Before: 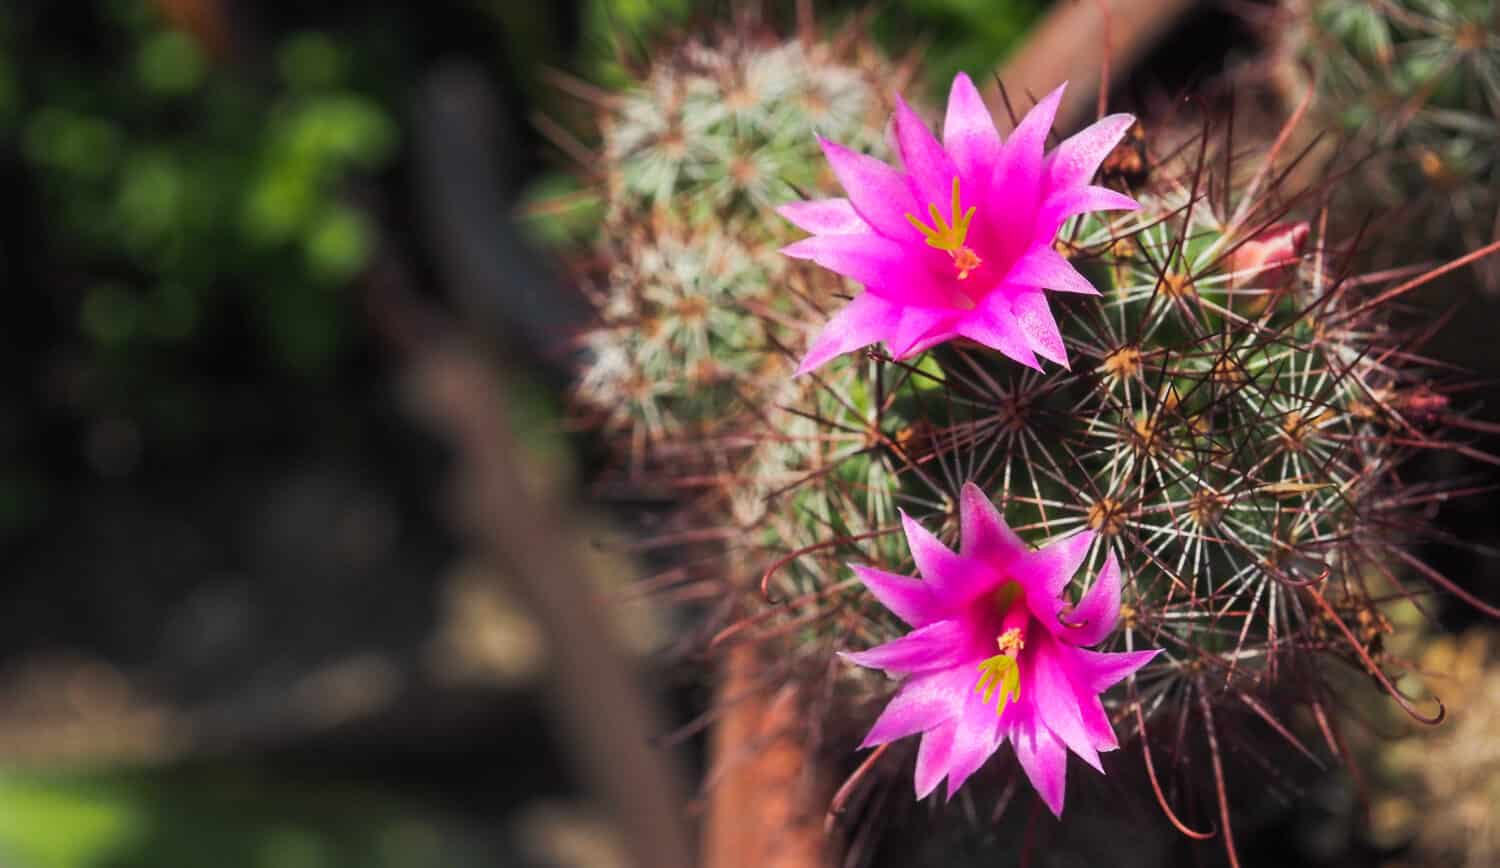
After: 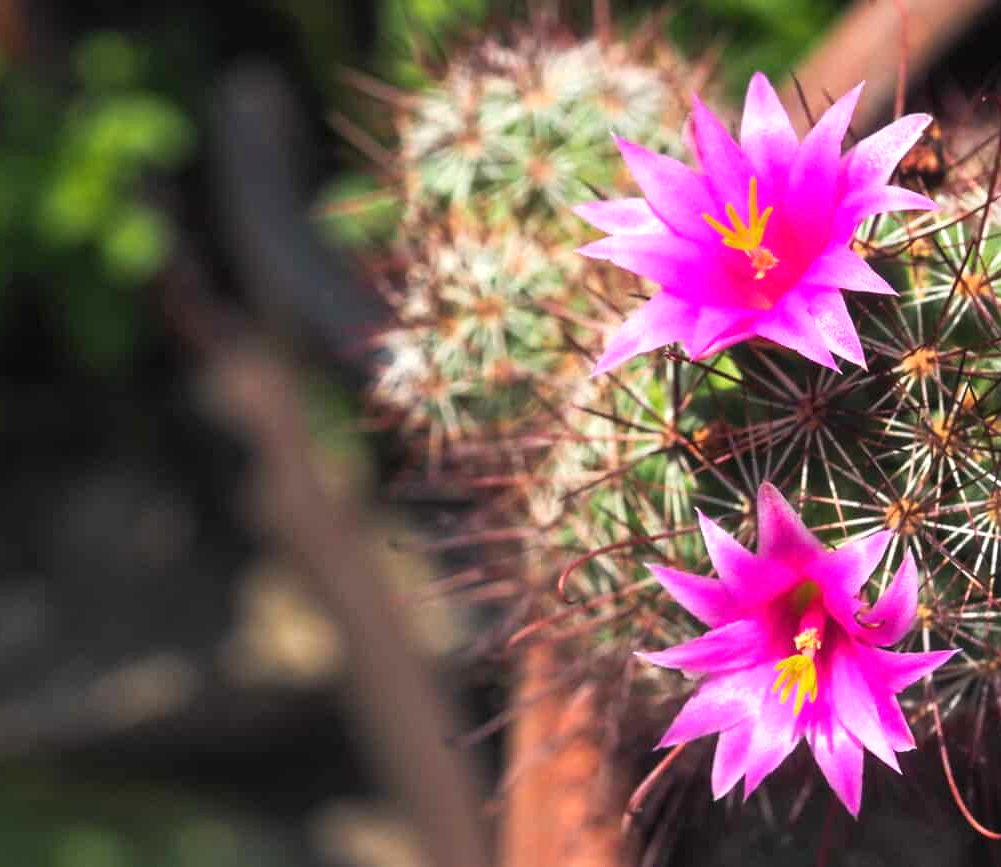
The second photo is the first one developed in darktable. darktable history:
exposure: black level correction 0, exposure 0.59 EV, compensate highlight preservation false
crop and rotate: left 13.618%, right 19.616%
